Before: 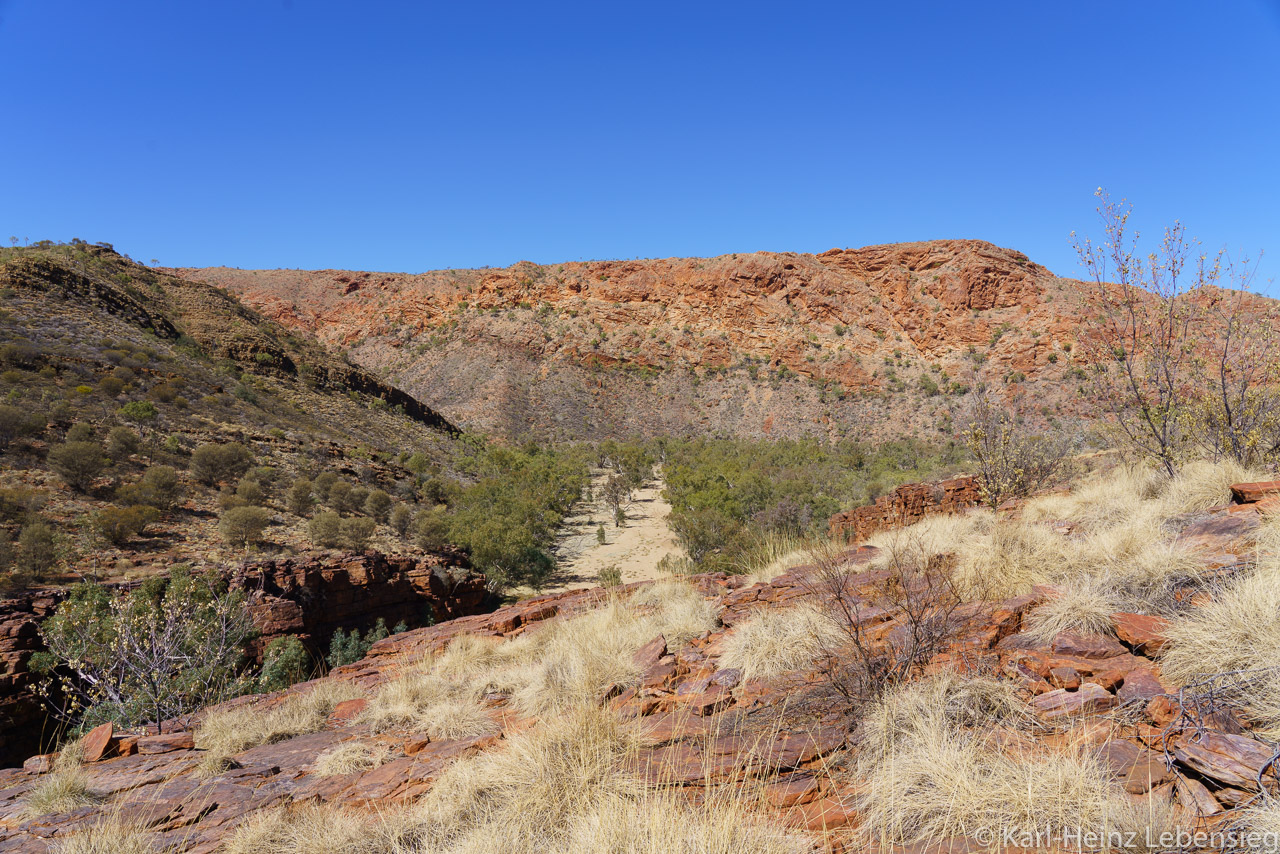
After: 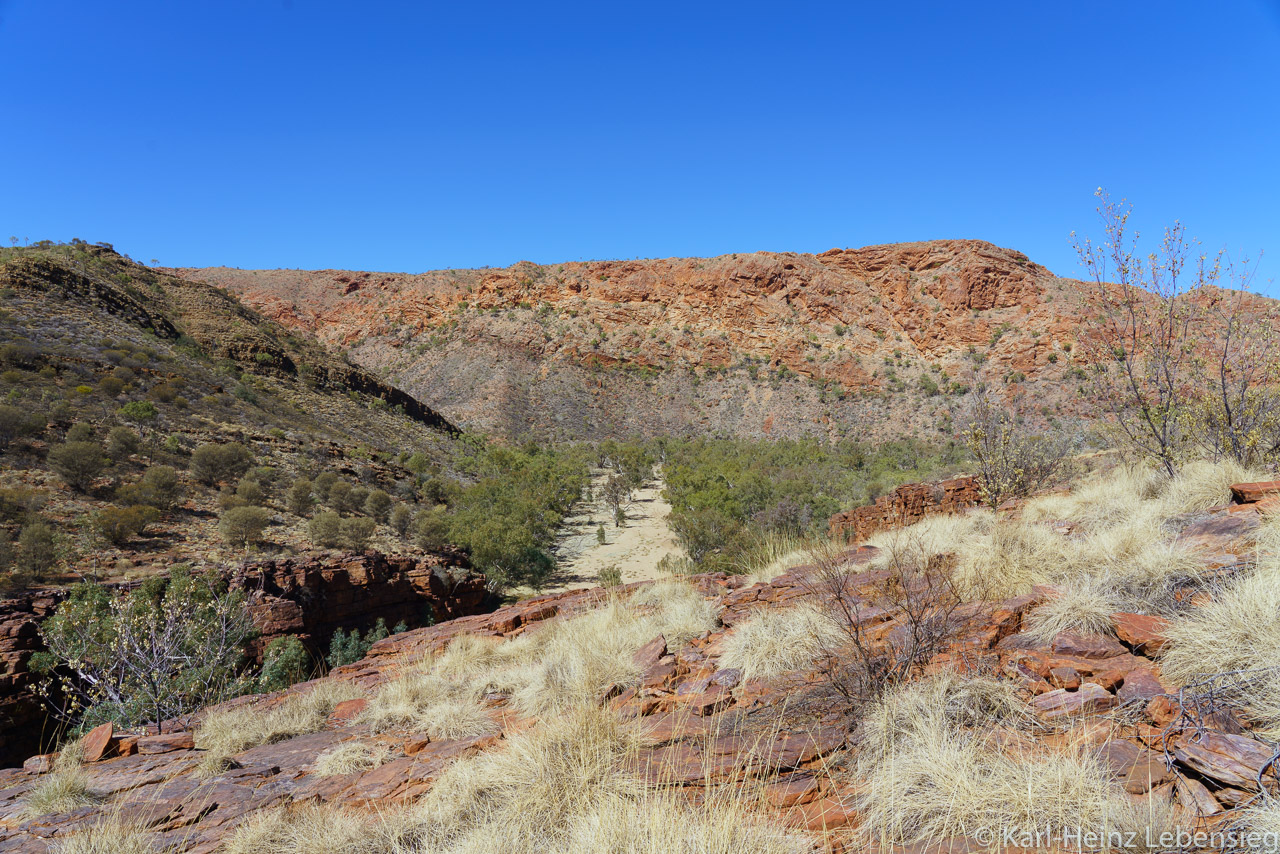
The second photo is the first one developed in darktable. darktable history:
color calibration: illuminant Planckian (black body), adaptation linear Bradford (ICC v4), x 0.361, y 0.366, temperature 4479.47 K
